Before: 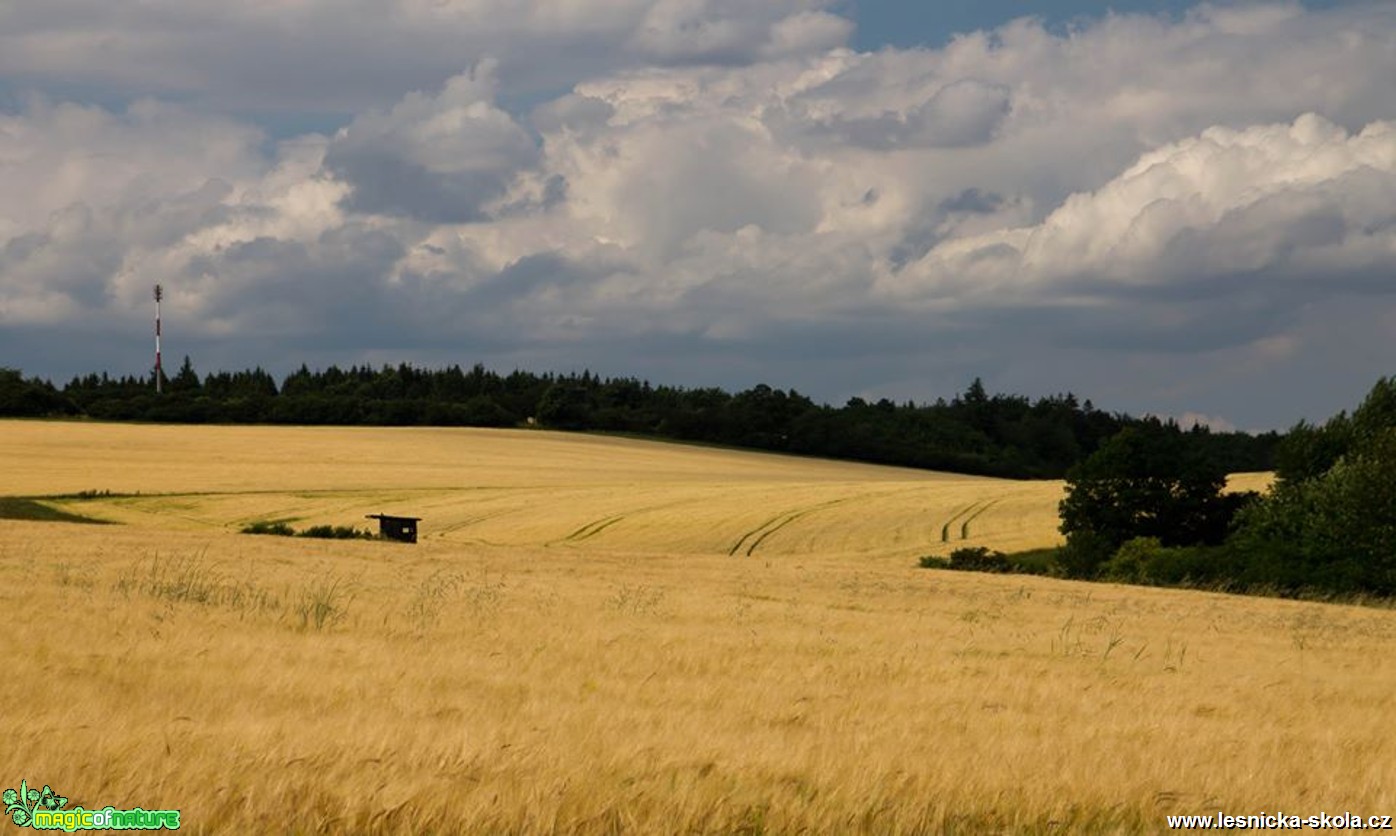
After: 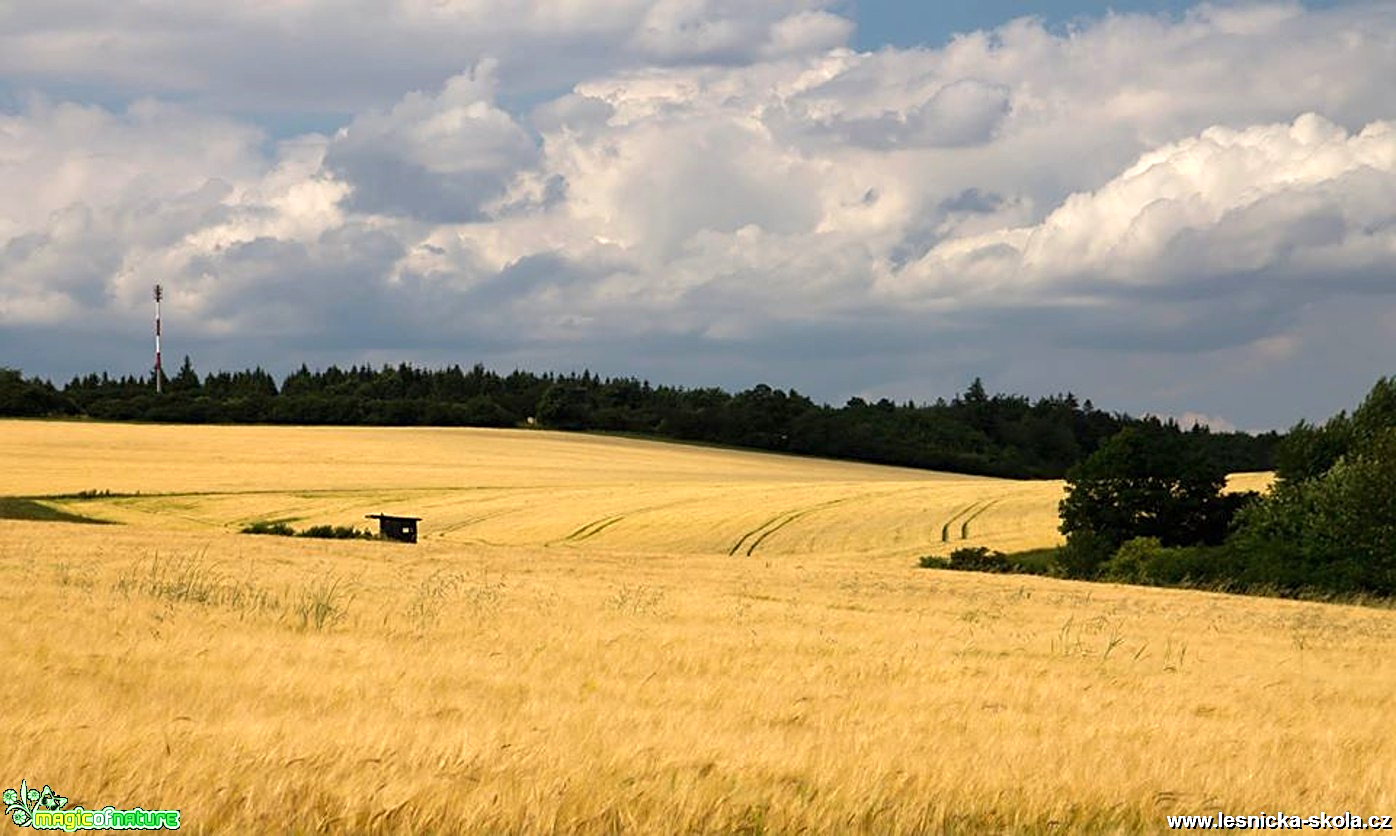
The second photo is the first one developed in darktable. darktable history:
sharpen: on, module defaults
exposure: exposure 0.693 EV, compensate highlight preservation false
